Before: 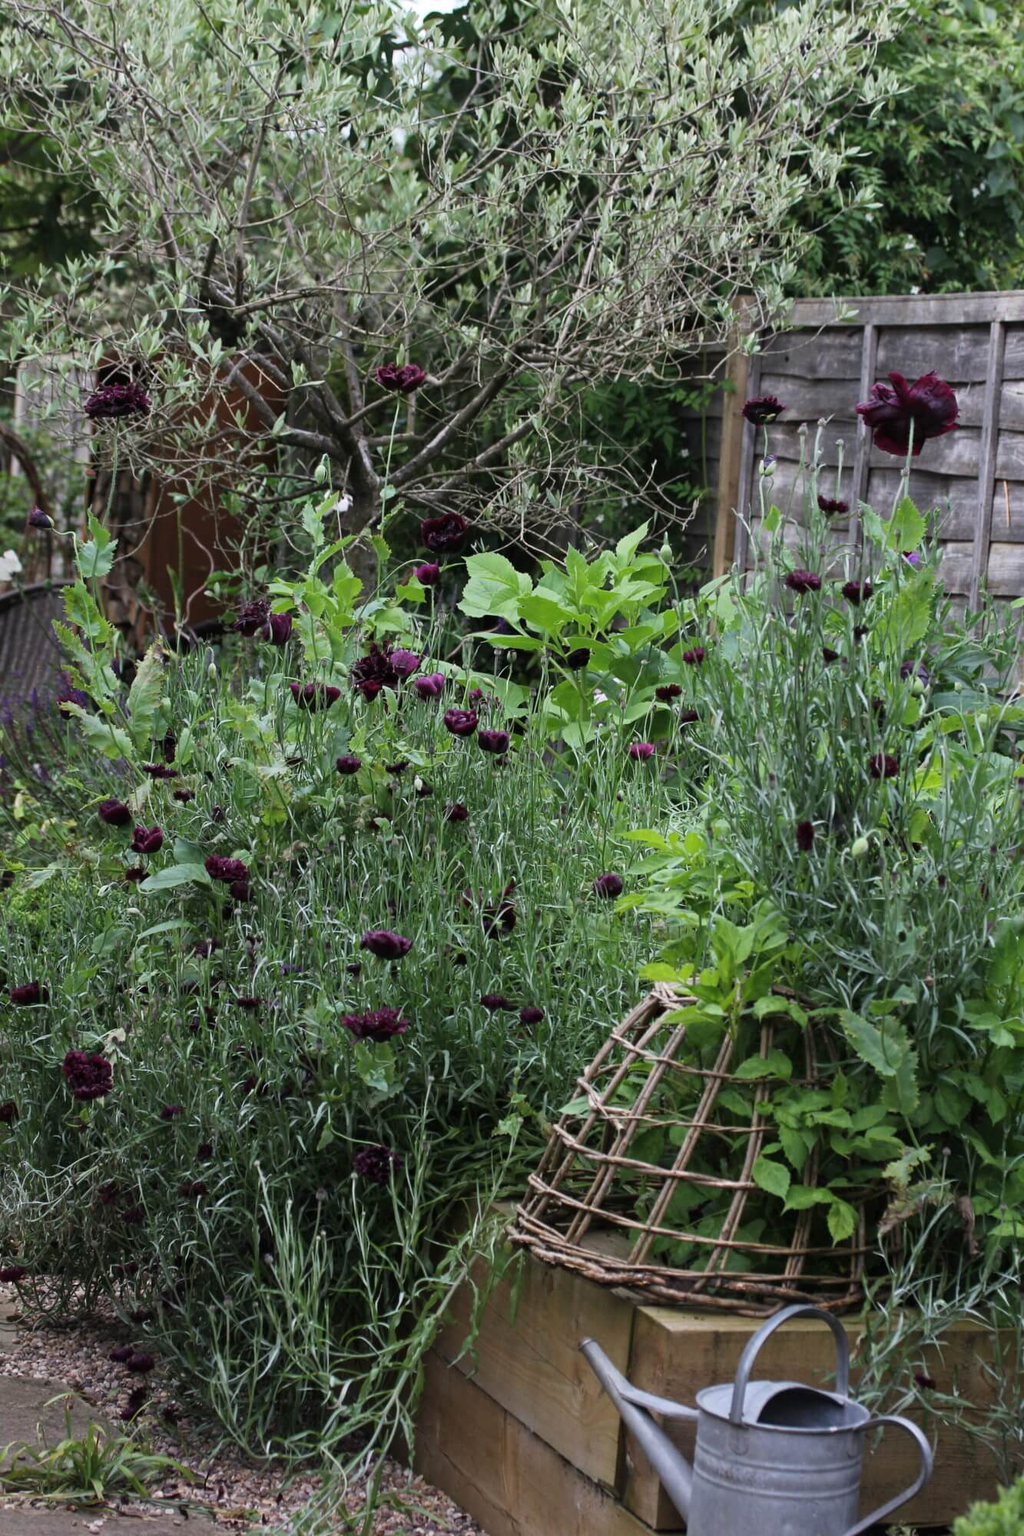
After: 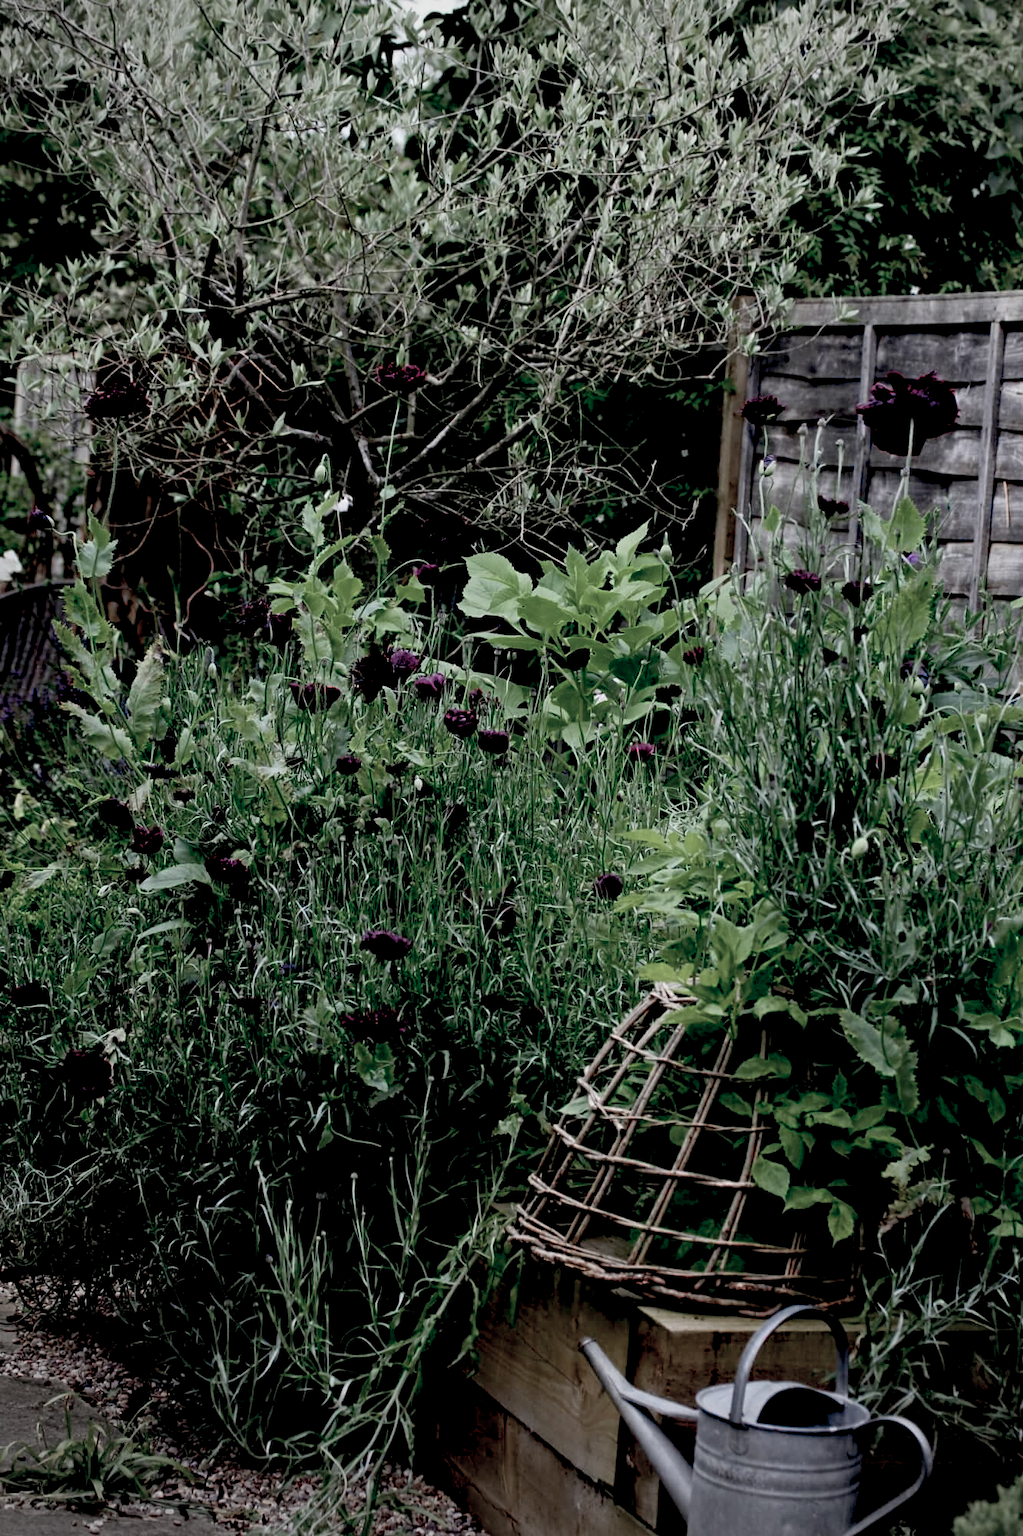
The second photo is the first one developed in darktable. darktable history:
color balance rgb: linear chroma grading › global chroma -16.06%, perceptual saturation grading › global saturation -32.85%, global vibrance -23.56%
color equalizer: brightness › red 0.89, brightness › orange 0.902, brightness › yellow 0.89, brightness › green 0.902, brightness › magenta 0.925
exposure: black level correction 0.056, compensate highlight preservation false
vignetting: on, module defaults
